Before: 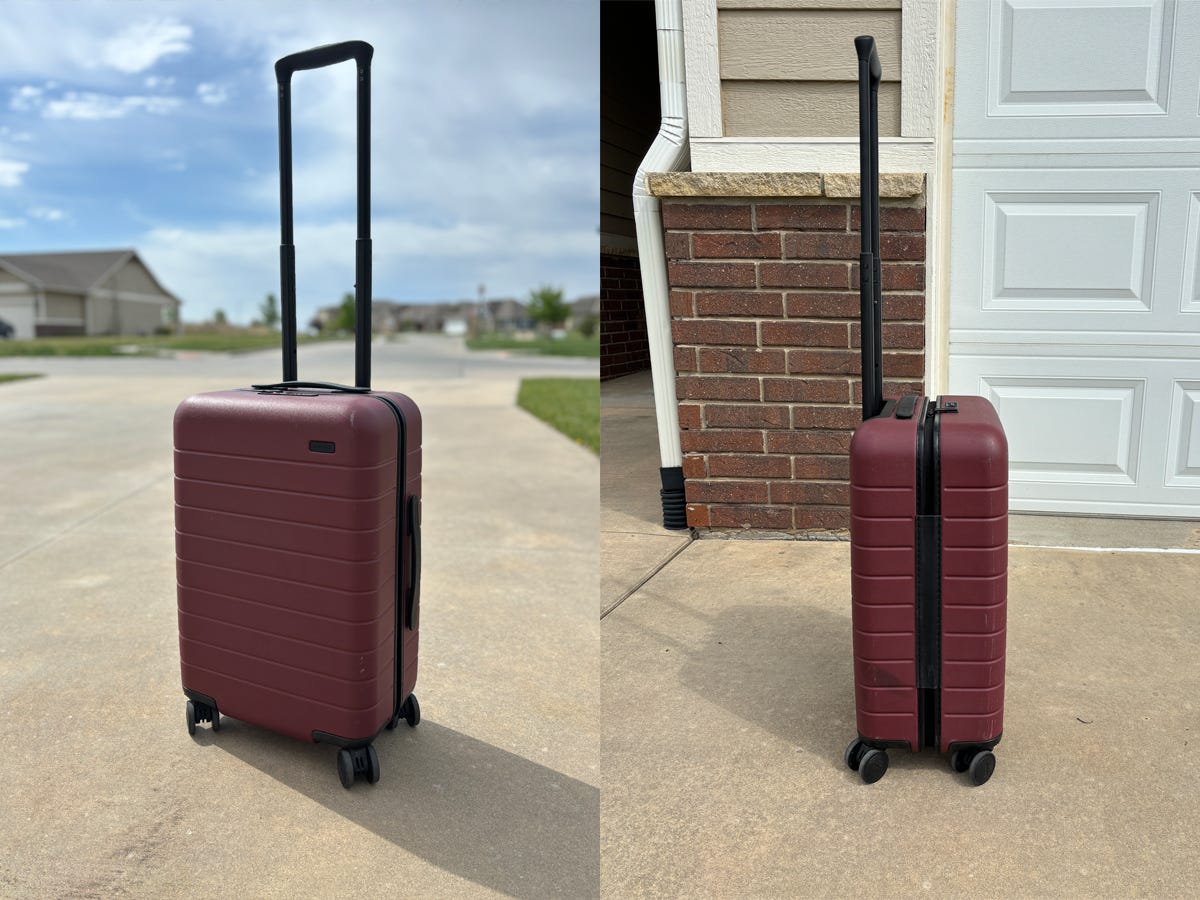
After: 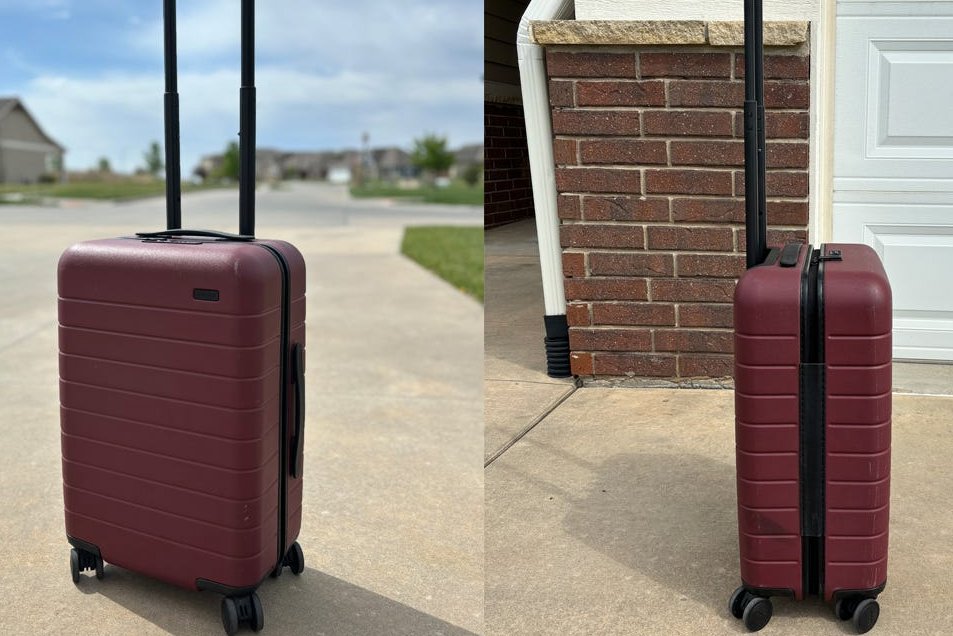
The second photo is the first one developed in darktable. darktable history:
contrast brightness saturation: contrast 0.08, saturation 0.02
crop: left 9.712%, top 16.928%, right 10.845%, bottom 12.332%
